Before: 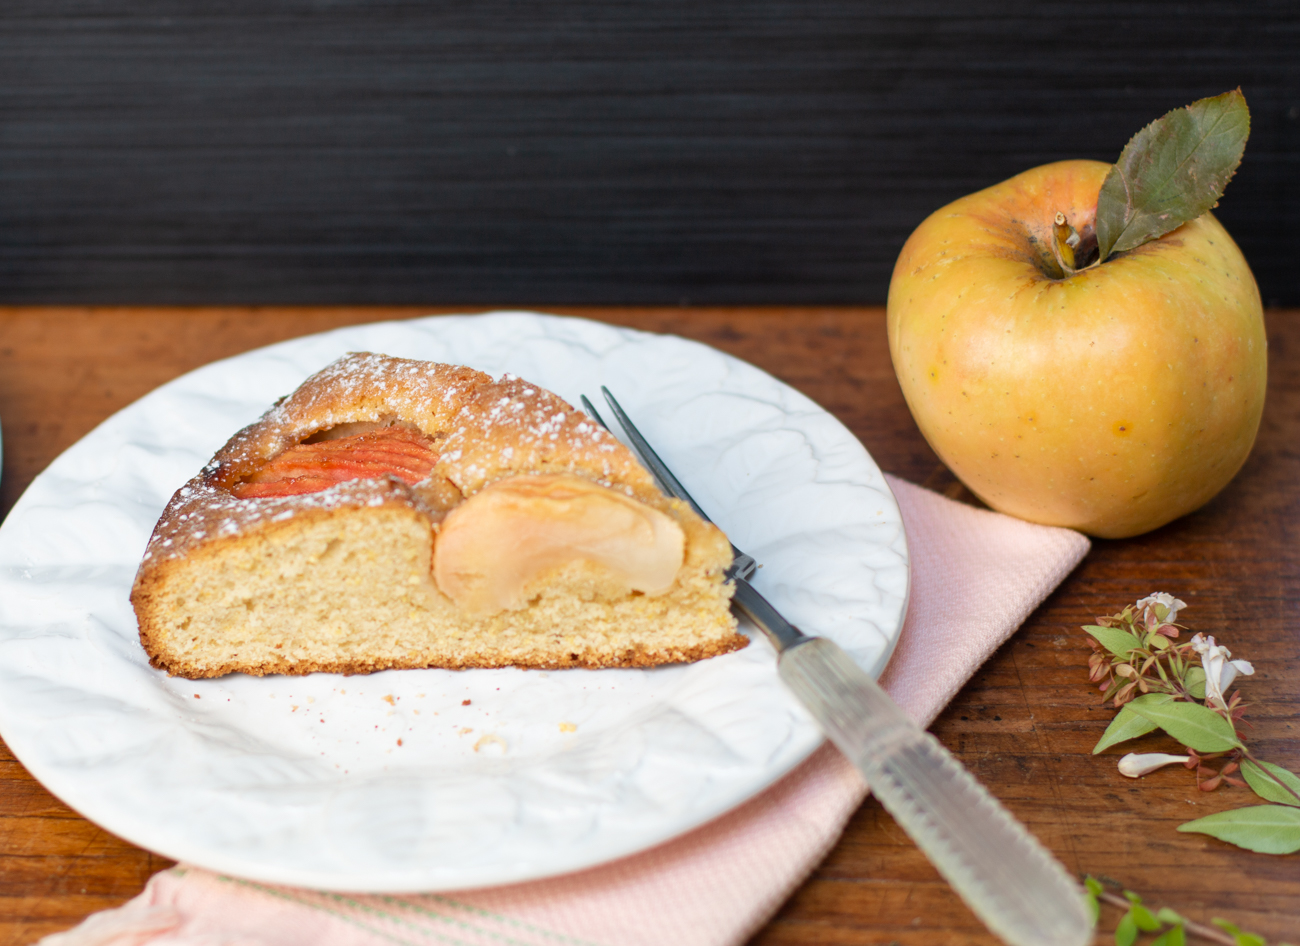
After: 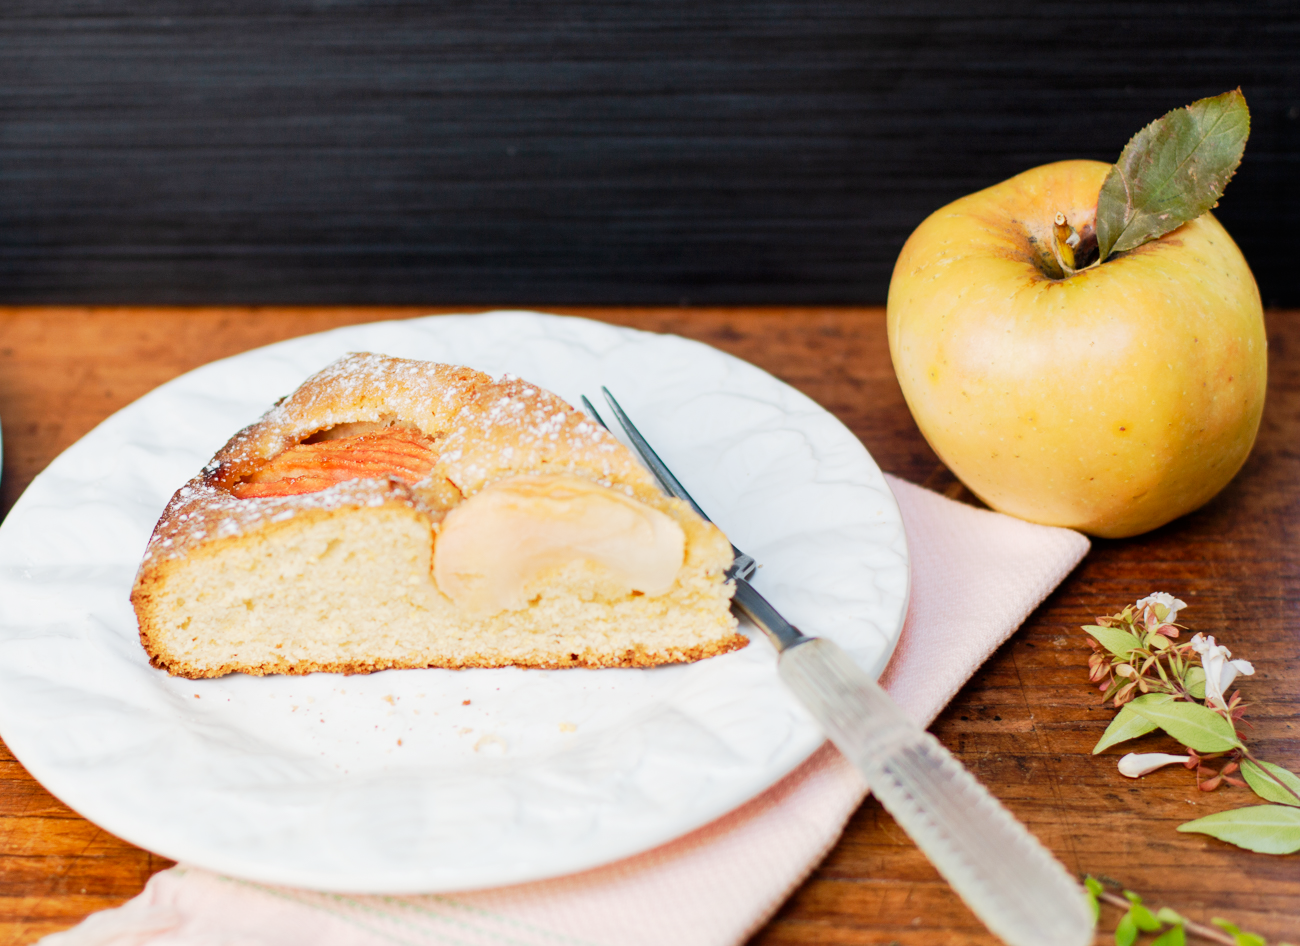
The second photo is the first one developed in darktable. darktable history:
color balance rgb: perceptual saturation grading › global saturation -11.241%, global vibrance 20%
tone curve: curves: ch0 [(0, 0) (0.037, 0.011) (0.135, 0.093) (0.266, 0.281) (0.461, 0.555) (0.581, 0.716) (0.675, 0.793) (0.767, 0.849) (0.91, 0.924) (1, 0.979)]; ch1 [(0, 0) (0.292, 0.278) (0.431, 0.418) (0.493, 0.479) (0.506, 0.5) (0.532, 0.537) (0.562, 0.581) (0.641, 0.663) (0.754, 0.76) (1, 1)]; ch2 [(0, 0) (0.294, 0.3) (0.361, 0.372) (0.429, 0.445) (0.478, 0.486) (0.502, 0.498) (0.518, 0.522) (0.531, 0.549) (0.561, 0.59) (0.64, 0.655) (0.693, 0.706) (0.845, 0.833) (1, 0.951)], preserve colors none
